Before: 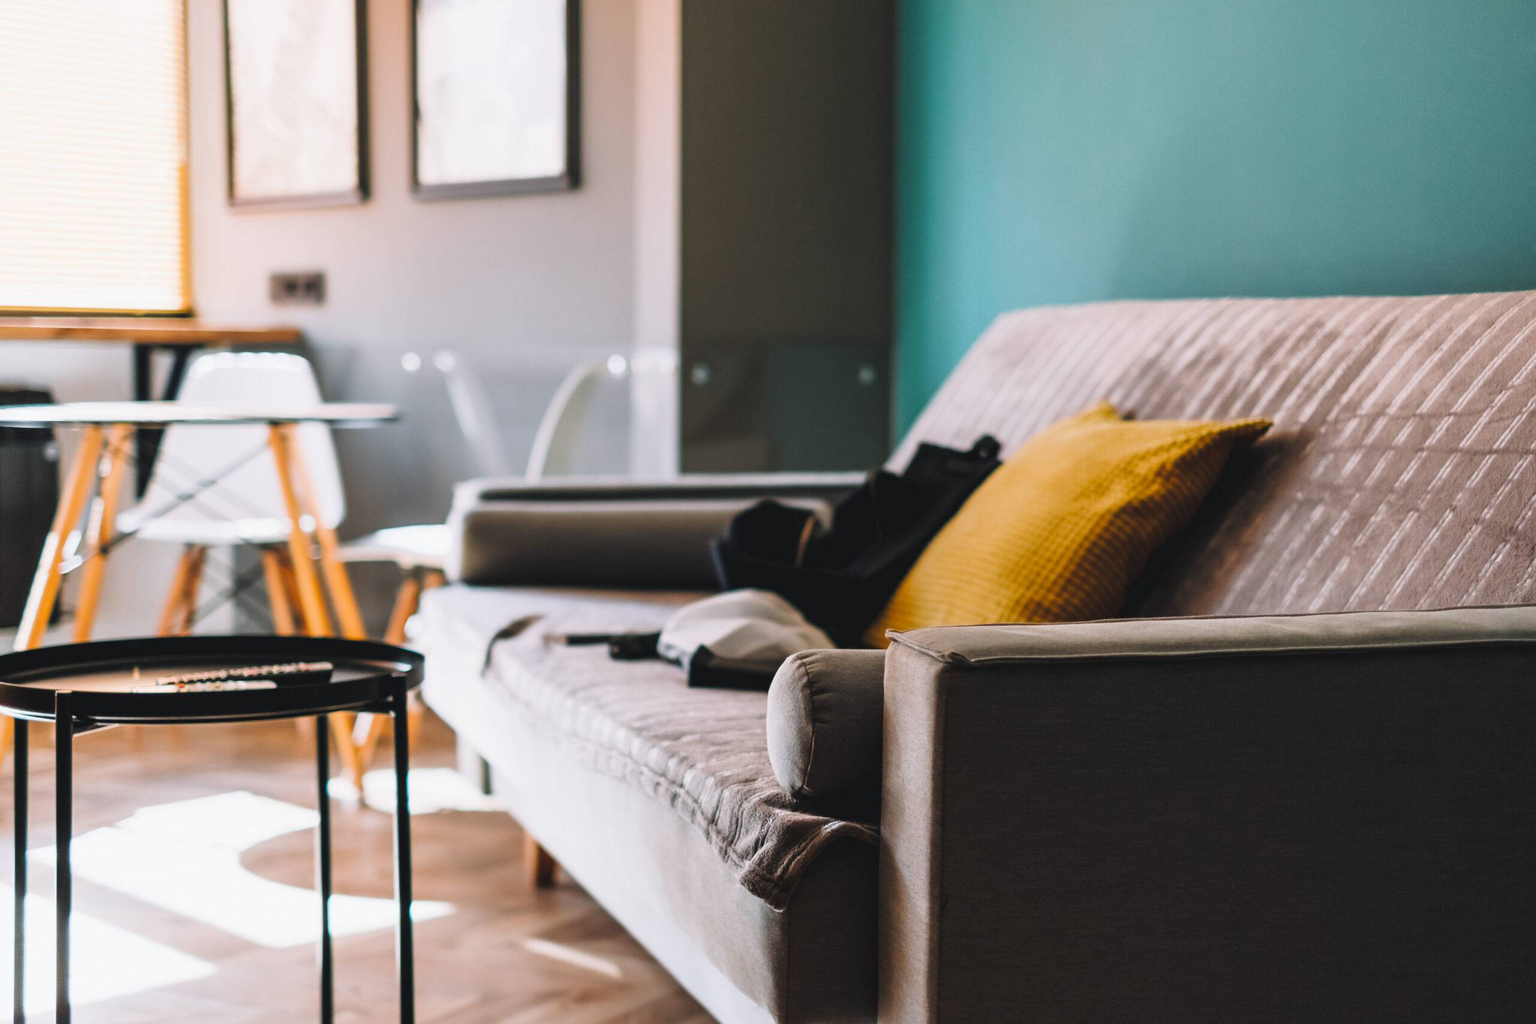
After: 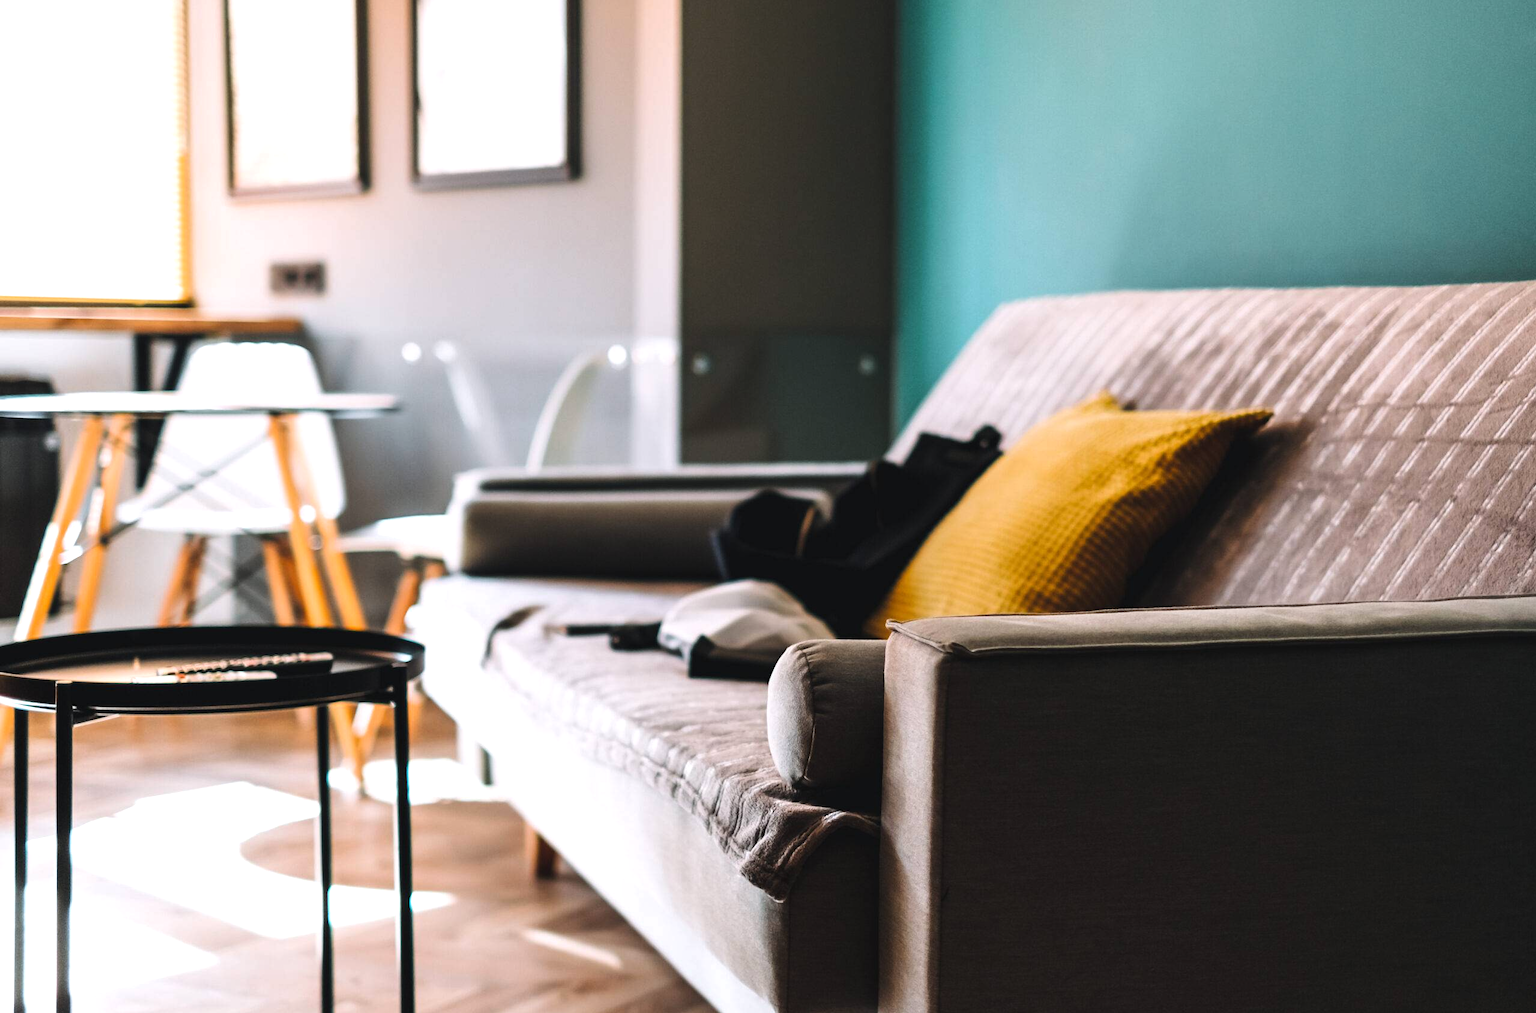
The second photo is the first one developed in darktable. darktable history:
crop: top 1.049%, right 0.001%
tone equalizer: -8 EV -0.417 EV, -7 EV -0.389 EV, -6 EV -0.333 EV, -5 EV -0.222 EV, -3 EV 0.222 EV, -2 EV 0.333 EV, -1 EV 0.389 EV, +0 EV 0.417 EV, edges refinement/feathering 500, mask exposure compensation -1.57 EV, preserve details no
